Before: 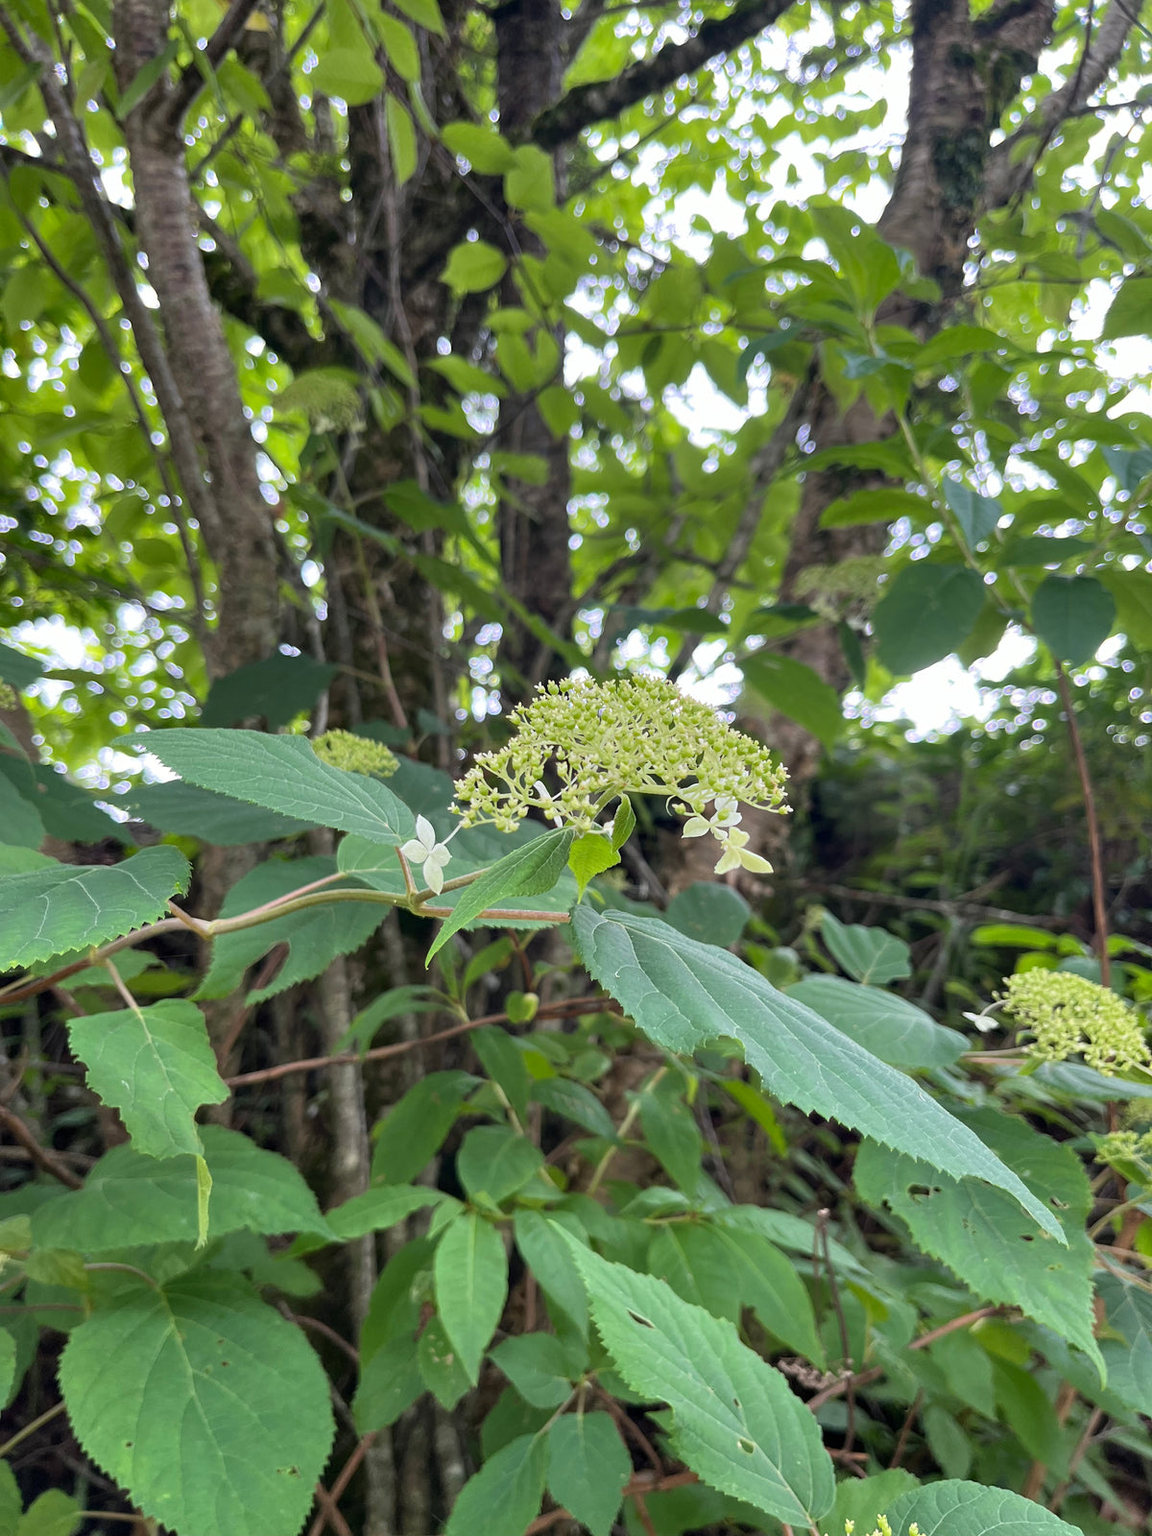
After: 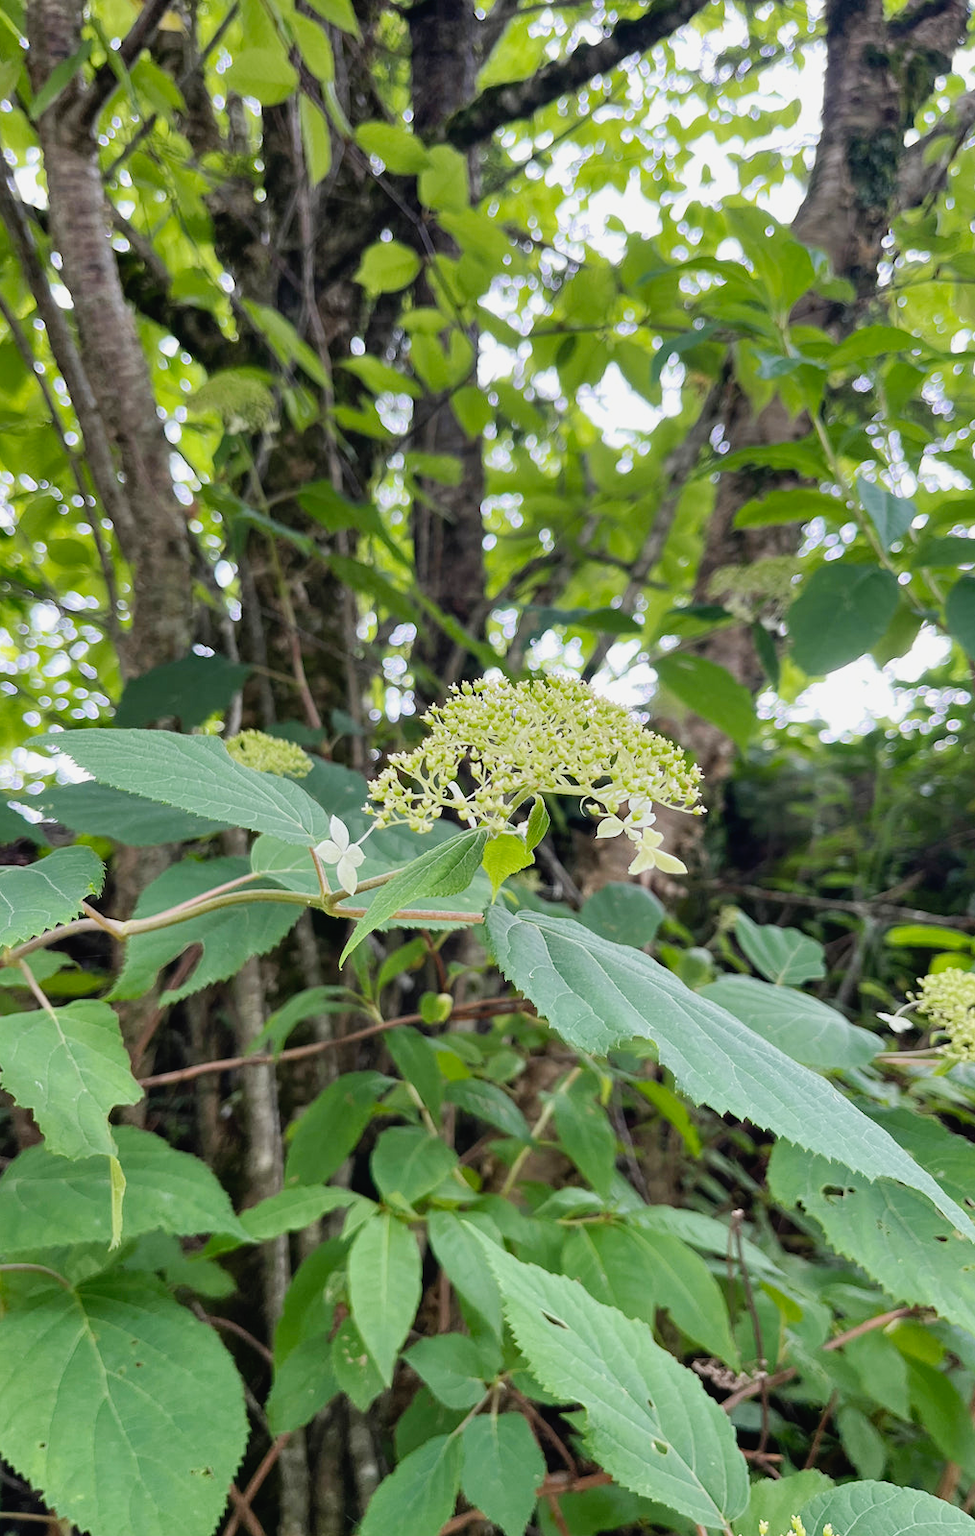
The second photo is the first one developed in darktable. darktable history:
tone curve: curves: ch0 [(0, 0.019) (0.066, 0.043) (0.189, 0.182) (0.368, 0.407) (0.501, 0.564) (0.677, 0.729) (0.851, 0.861) (0.997, 0.959)]; ch1 [(0, 0) (0.187, 0.121) (0.388, 0.346) (0.437, 0.409) (0.474, 0.472) (0.499, 0.501) (0.514, 0.515) (0.542, 0.557) (0.645, 0.686) (0.812, 0.856) (1, 1)]; ch2 [(0, 0) (0.246, 0.214) (0.421, 0.427) (0.459, 0.484) (0.5, 0.504) (0.518, 0.523) (0.529, 0.548) (0.56, 0.576) (0.607, 0.63) (0.744, 0.734) (0.867, 0.821) (0.993, 0.889)], preserve colors none
crop: left 7.51%, right 7.85%
